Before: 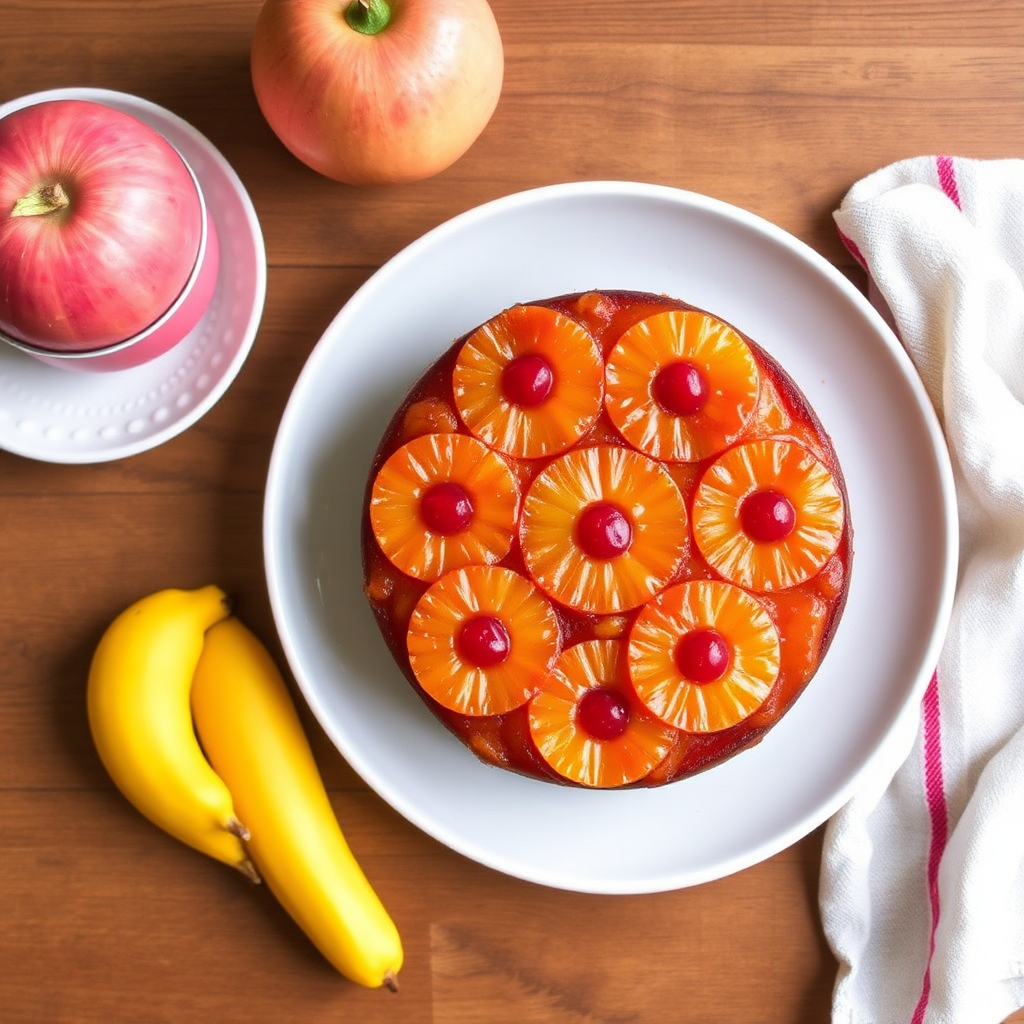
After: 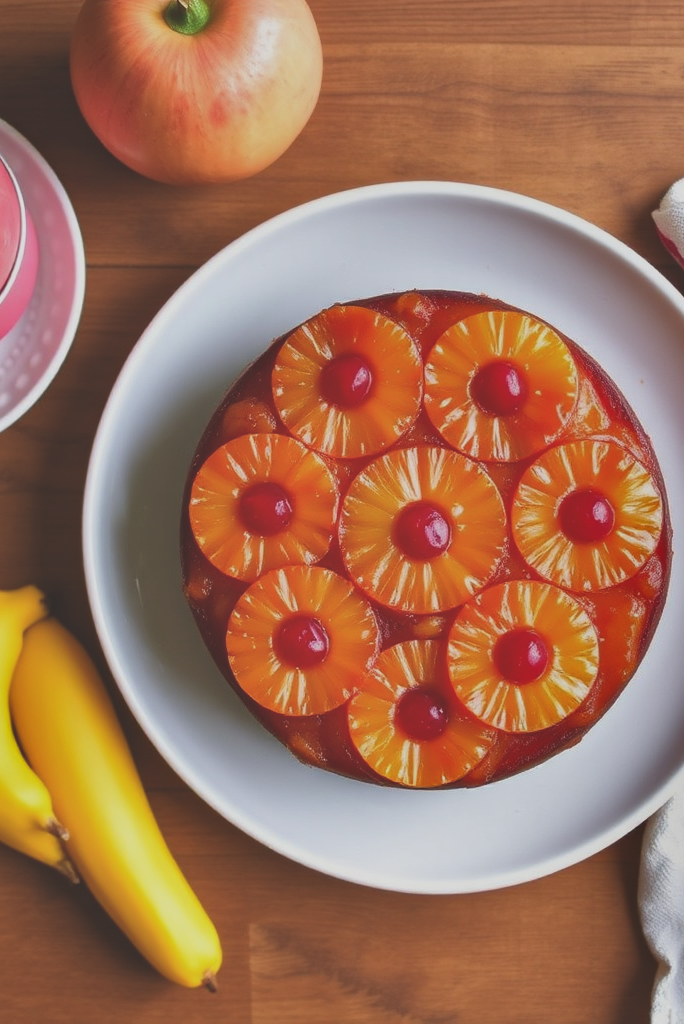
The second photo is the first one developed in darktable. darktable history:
exposure: black level correction -0.036, exposure -0.497 EV, compensate highlight preservation false
shadows and highlights: shadows 20.91, highlights -82.73, soften with gaussian
crop and rotate: left 17.732%, right 15.423%
haze removal: compatibility mode true, adaptive false
